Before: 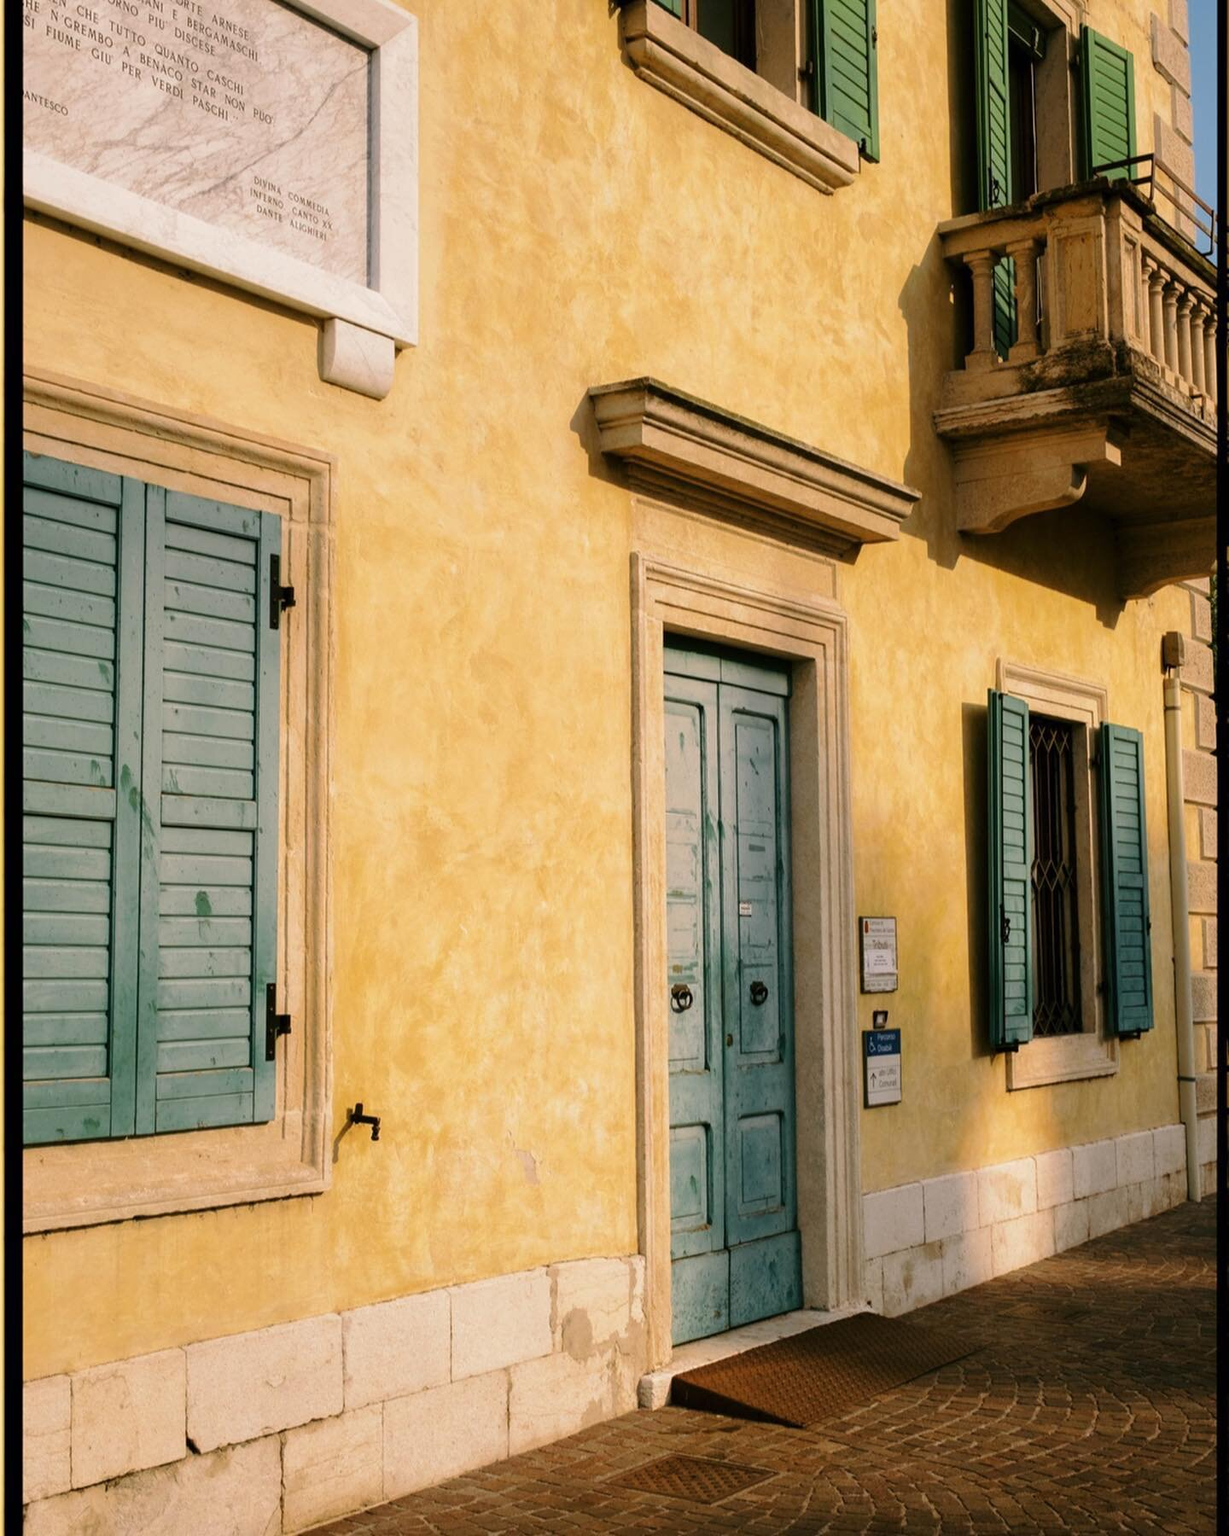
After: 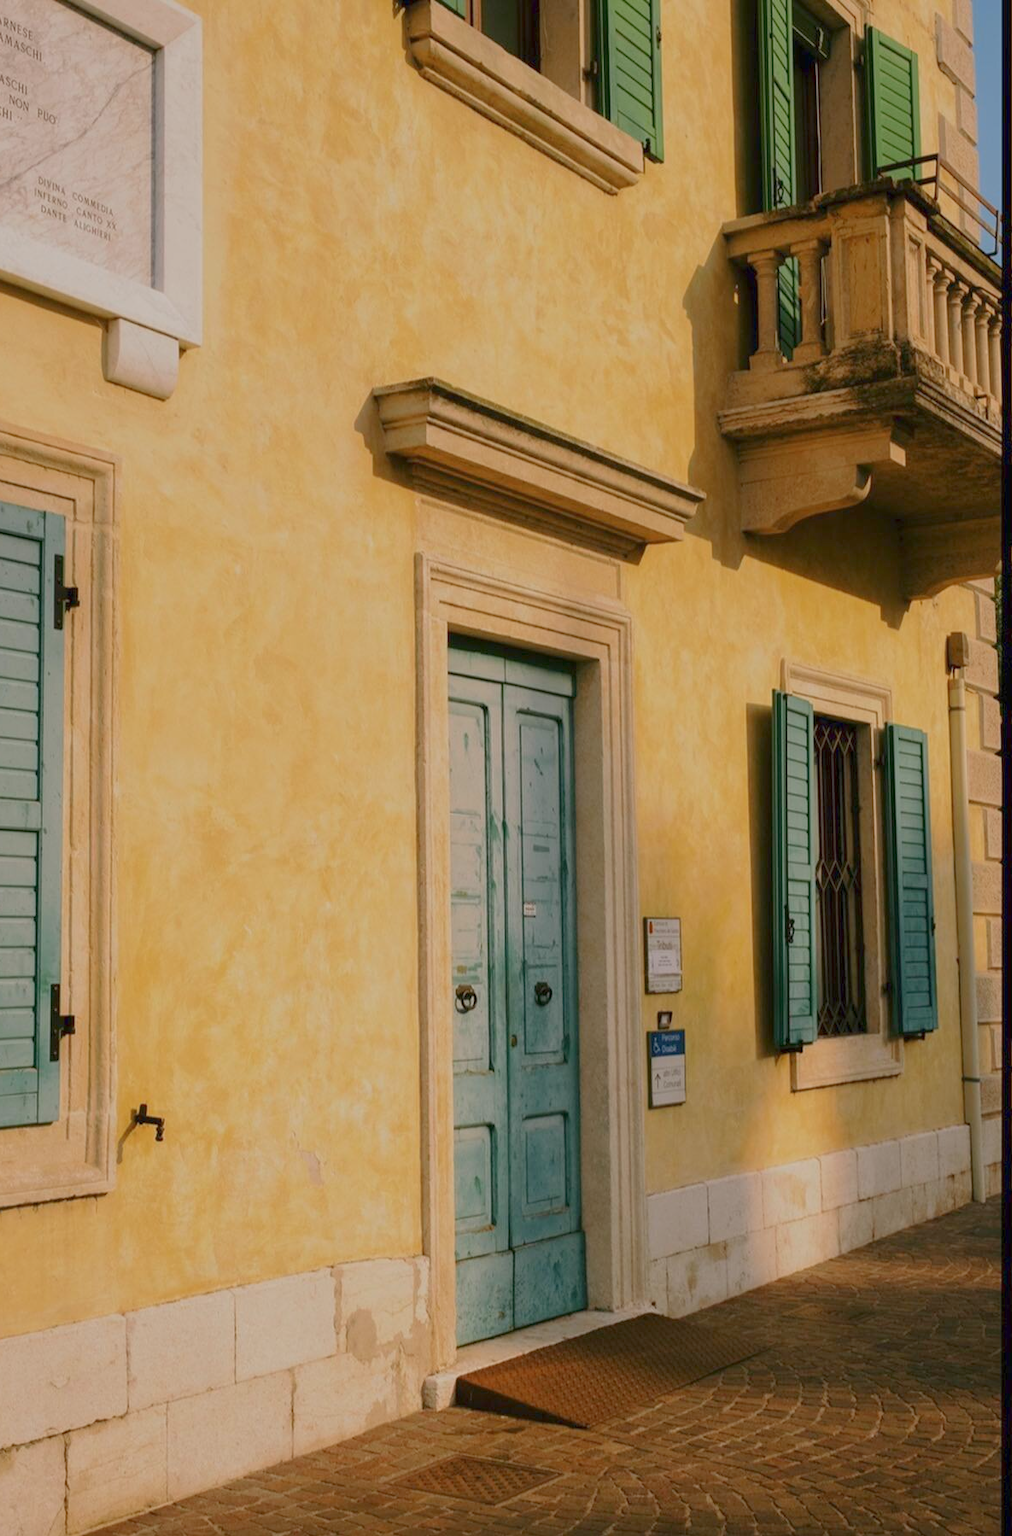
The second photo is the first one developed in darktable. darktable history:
color balance rgb: contrast -30%
crop: left 17.582%, bottom 0.031%
